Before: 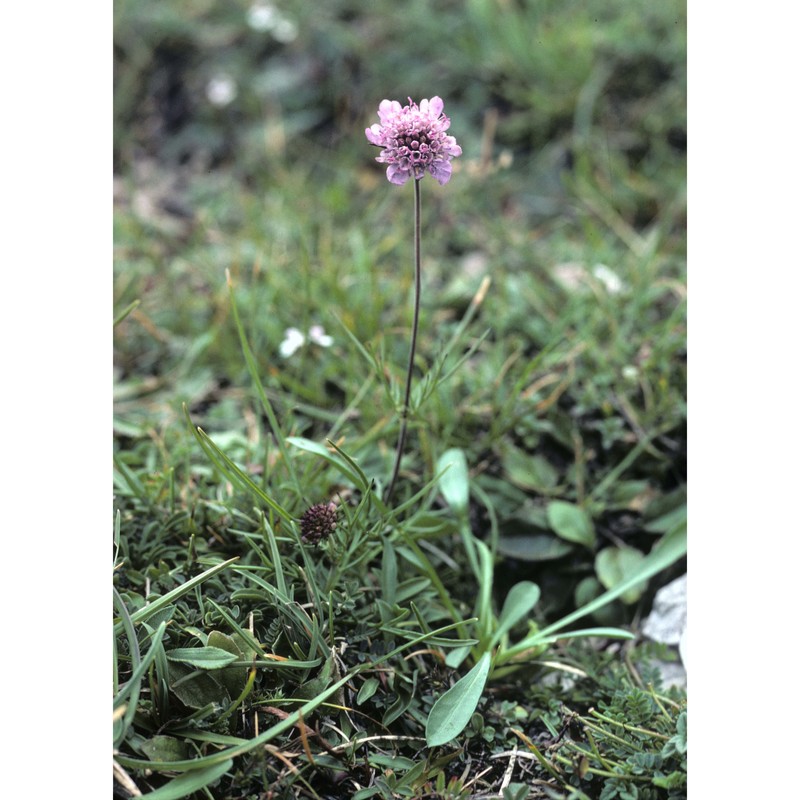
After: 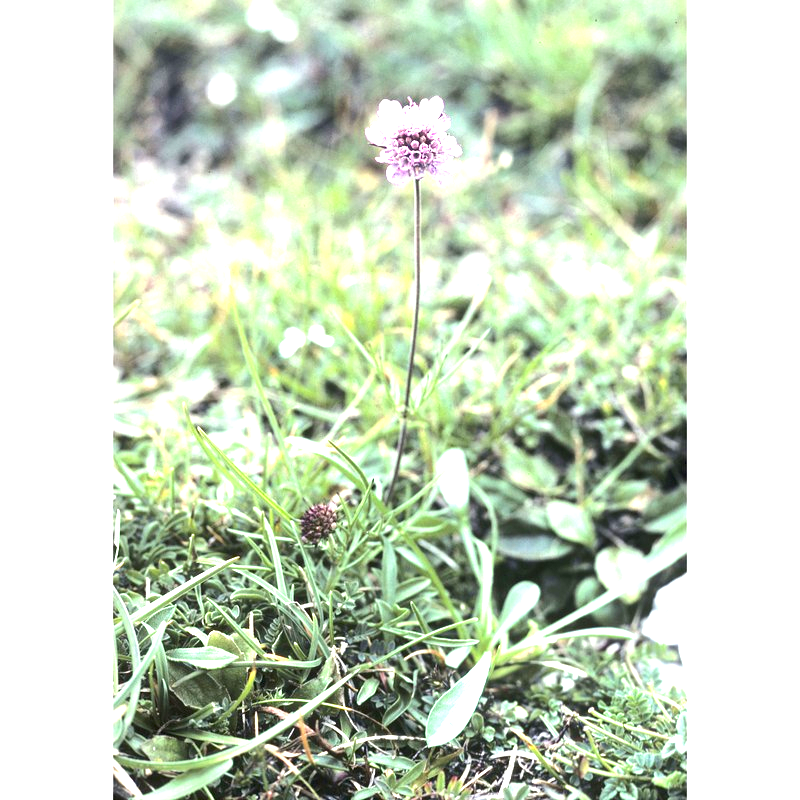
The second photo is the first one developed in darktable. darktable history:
exposure: exposure 1.988 EV, compensate highlight preservation false
